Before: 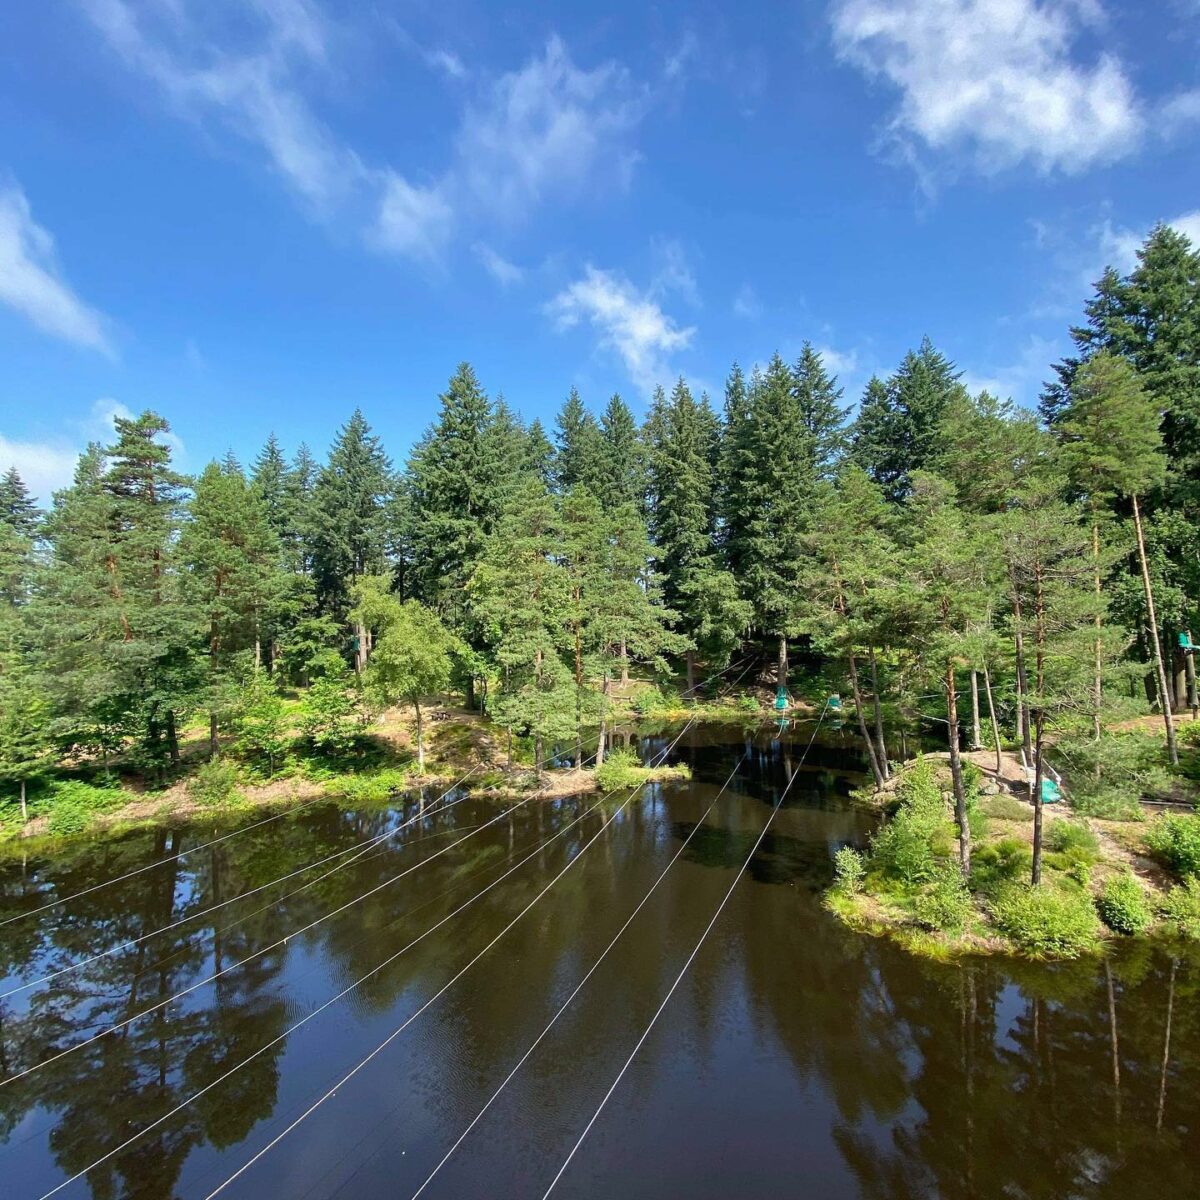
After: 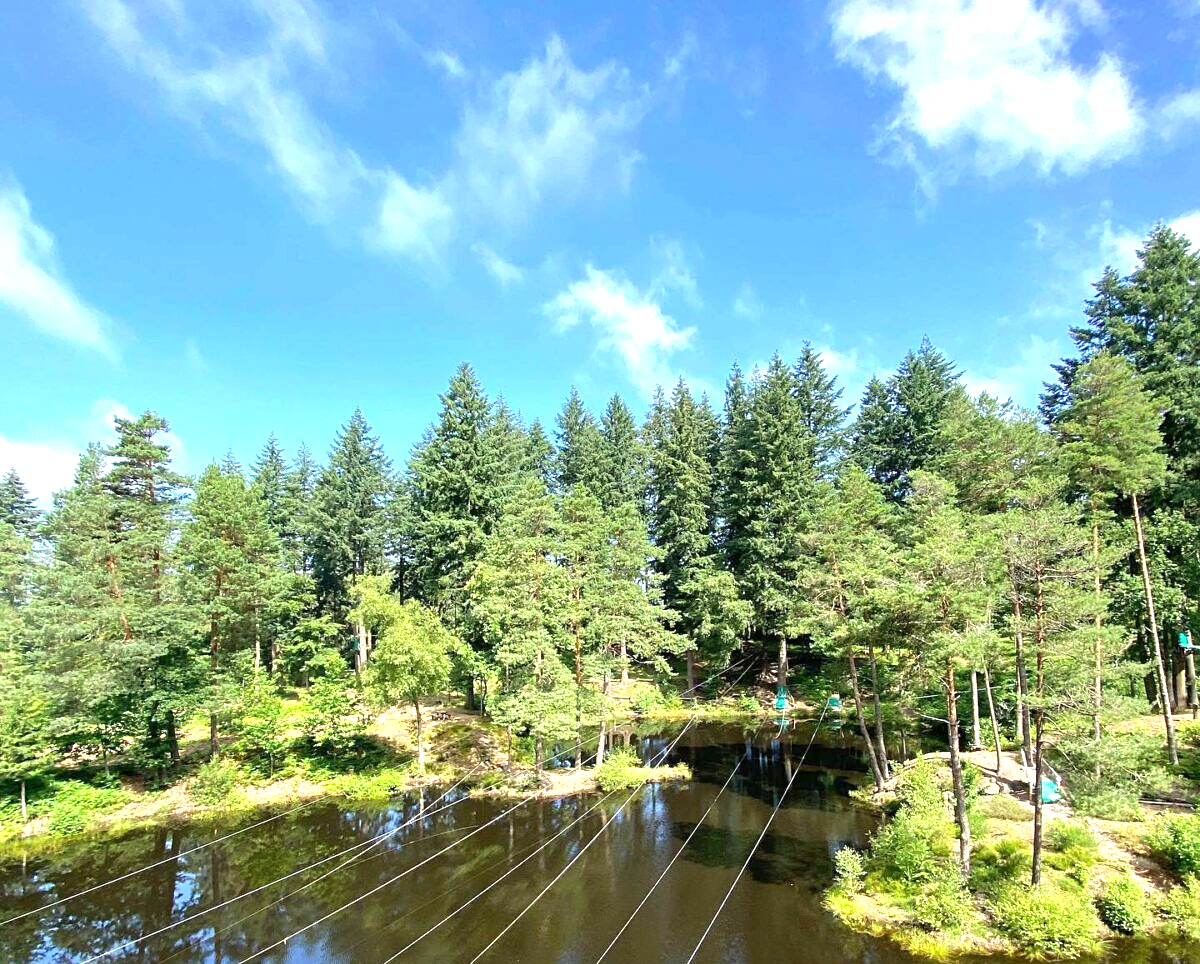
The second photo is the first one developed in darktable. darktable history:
exposure: exposure 1 EV, compensate highlight preservation false
crop: bottom 19.644%
sharpen: amount 0.2
